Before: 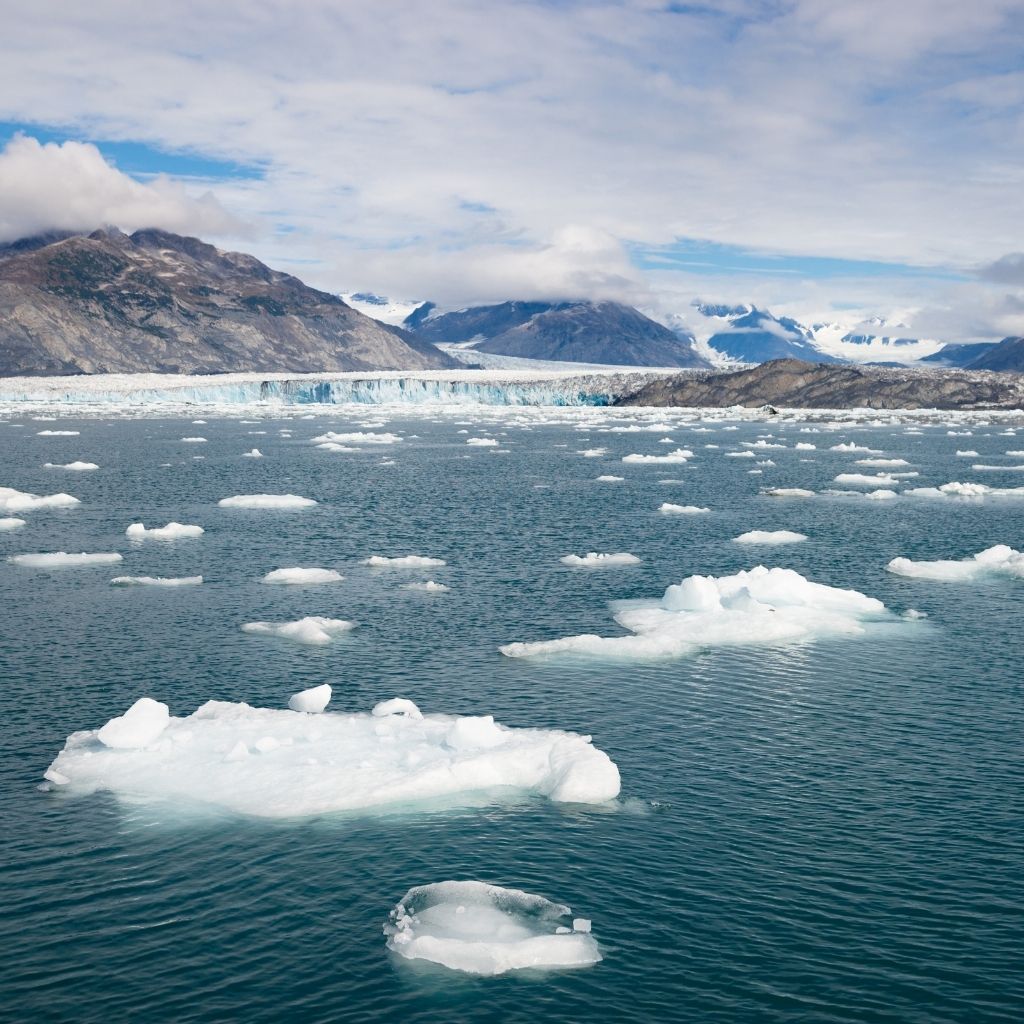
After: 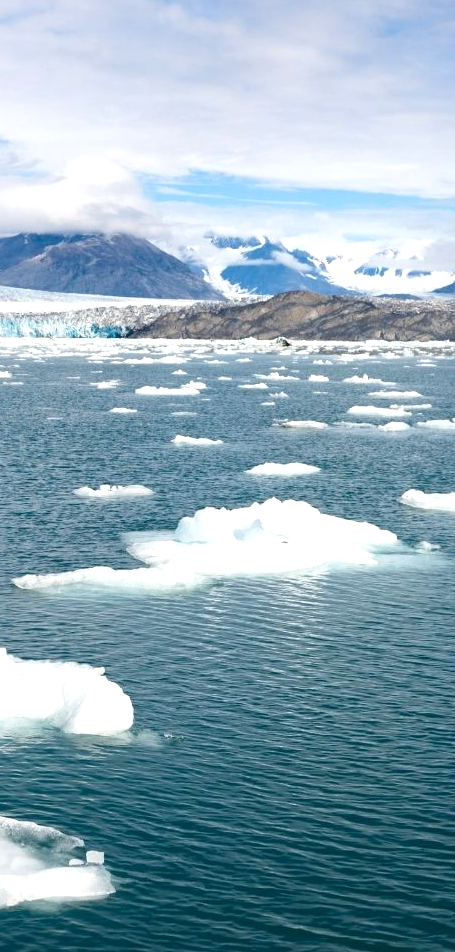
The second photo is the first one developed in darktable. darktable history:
exposure: black level correction 0.001, exposure 0.5 EV, compensate exposure bias true, compensate highlight preservation false
crop: left 47.628%, top 6.643%, right 7.874%
